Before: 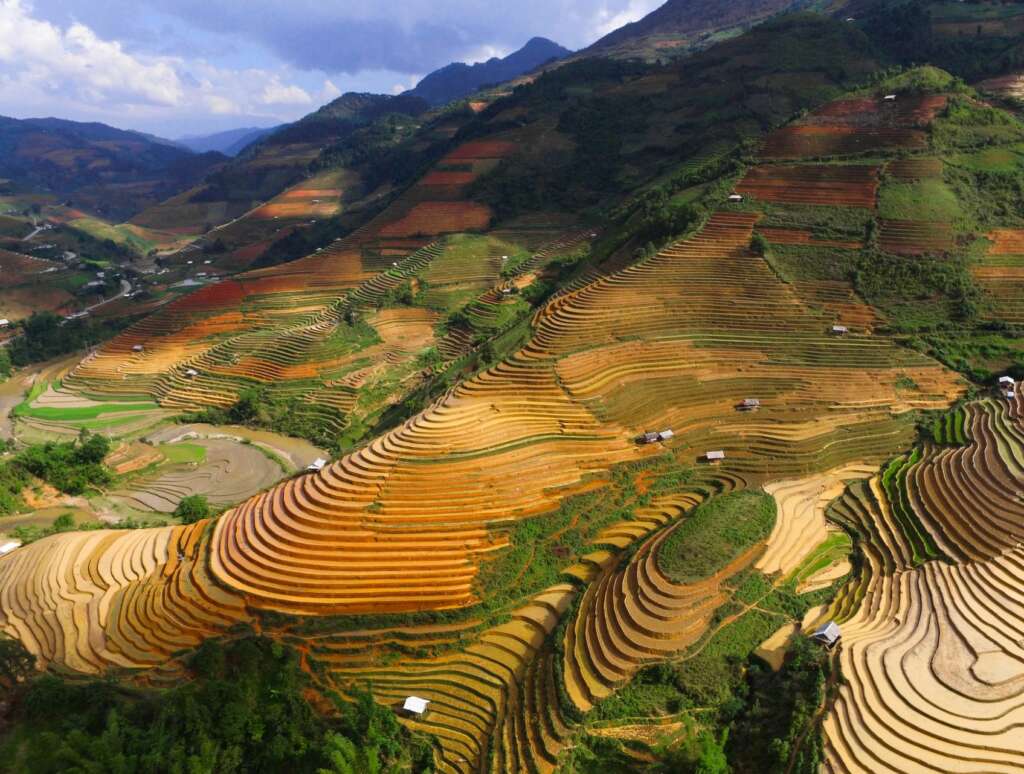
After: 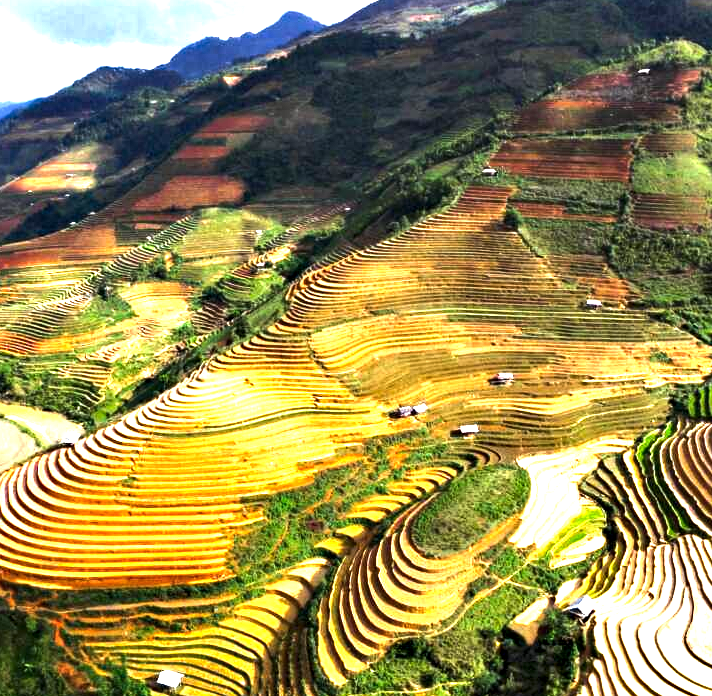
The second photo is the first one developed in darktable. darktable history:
exposure: black level correction 0, exposure 1.125 EV, compensate exposure bias true, compensate highlight preservation false
color balance rgb: perceptual saturation grading › global saturation 0.409%, perceptual brilliance grading › global brilliance -5.725%, perceptual brilliance grading › highlights 24.679%, perceptual brilliance grading › mid-tones 7.502%, perceptual brilliance grading › shadows -5.114%
crop and rotate: left 24.024%, top 3.419%, right 6.365%, bottom 6.565%
contrast equalizer: y [[0.6 ×6], [0.55 ×6], [0 ×6], [0 ×6], [0 ×6]]
